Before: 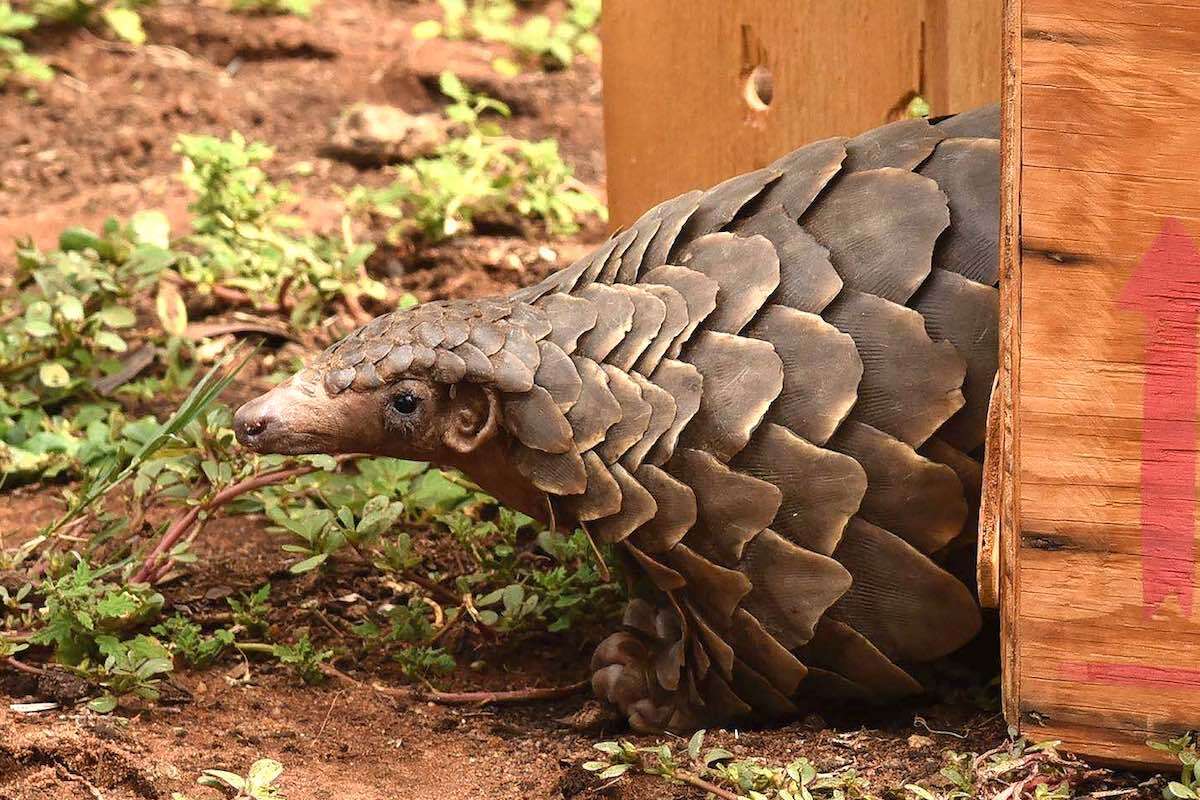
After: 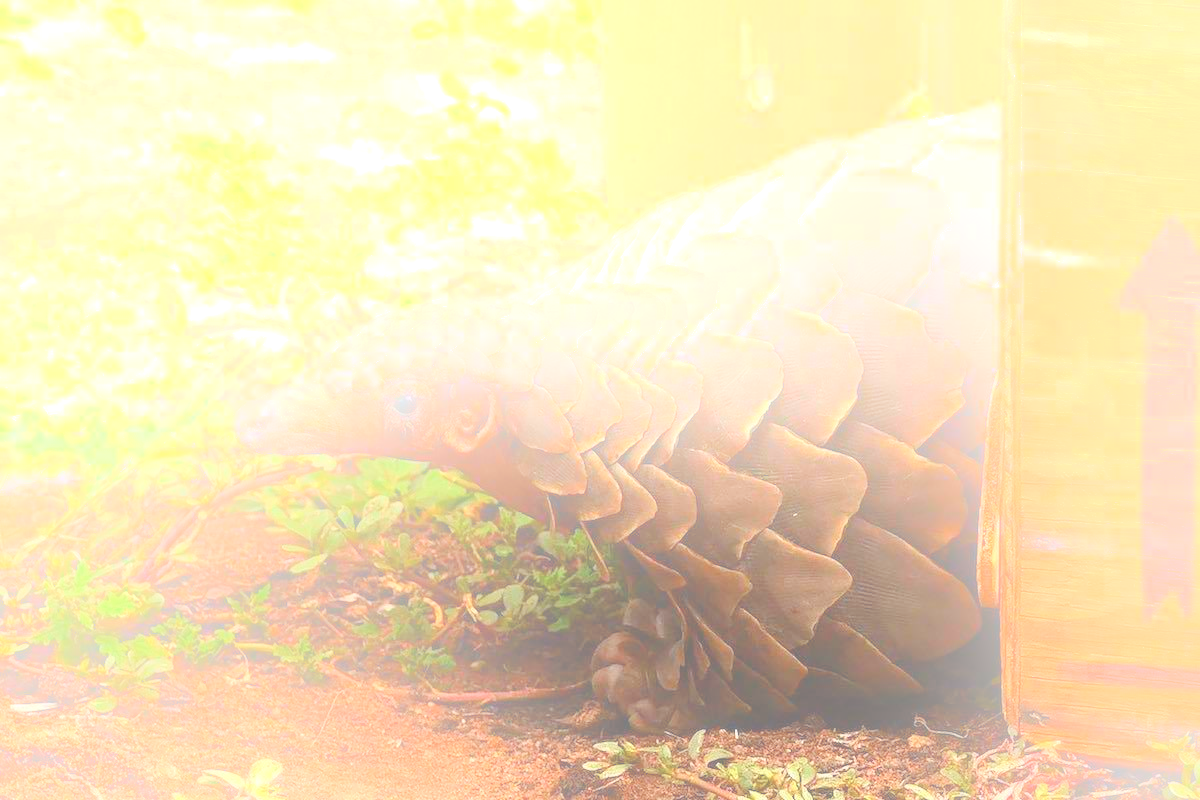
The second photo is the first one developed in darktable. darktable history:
bloom: size 25%, threshold 5%, strength 90% | blend: blend mode multiply, opacity 75%; mask: uniform (no mask)
